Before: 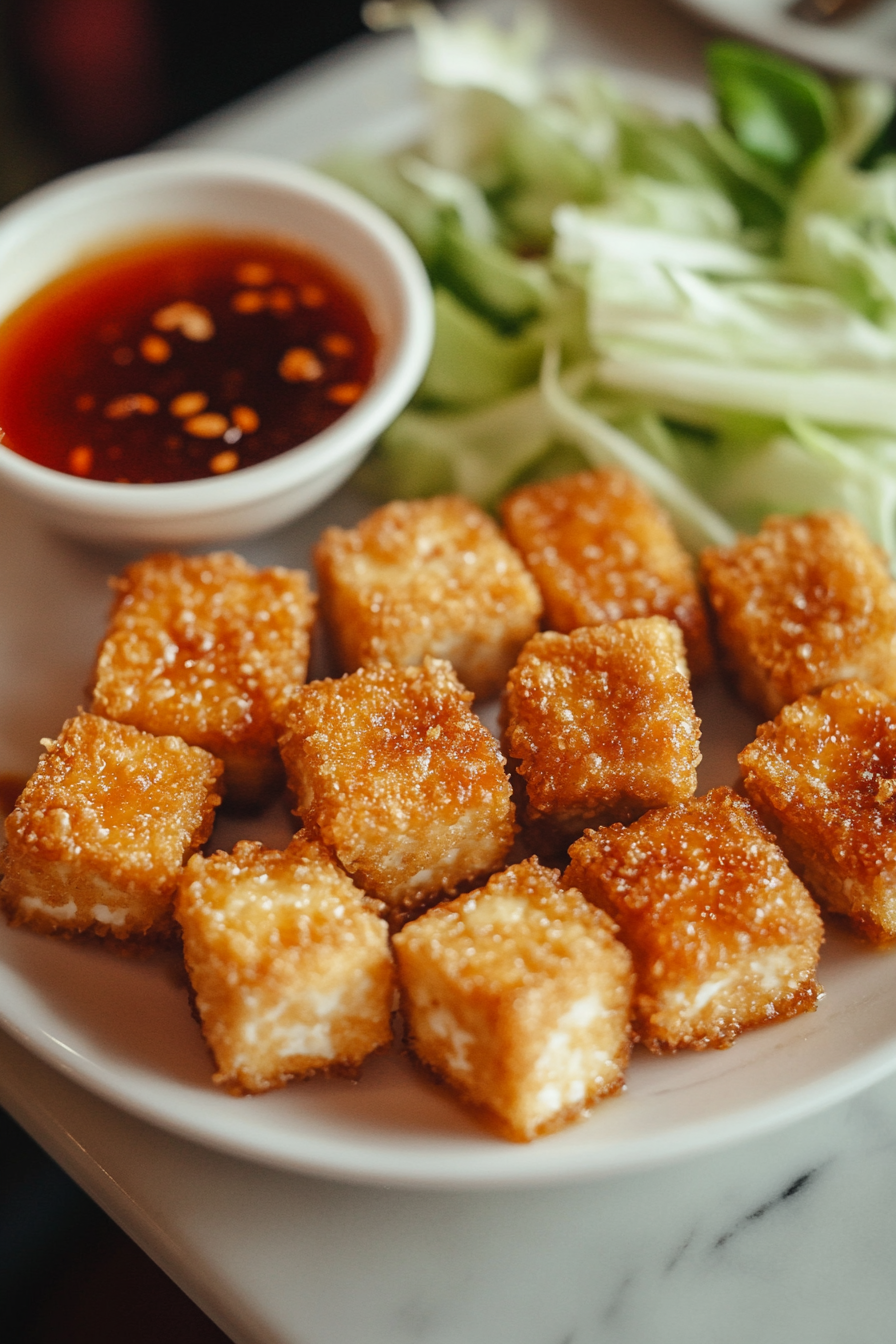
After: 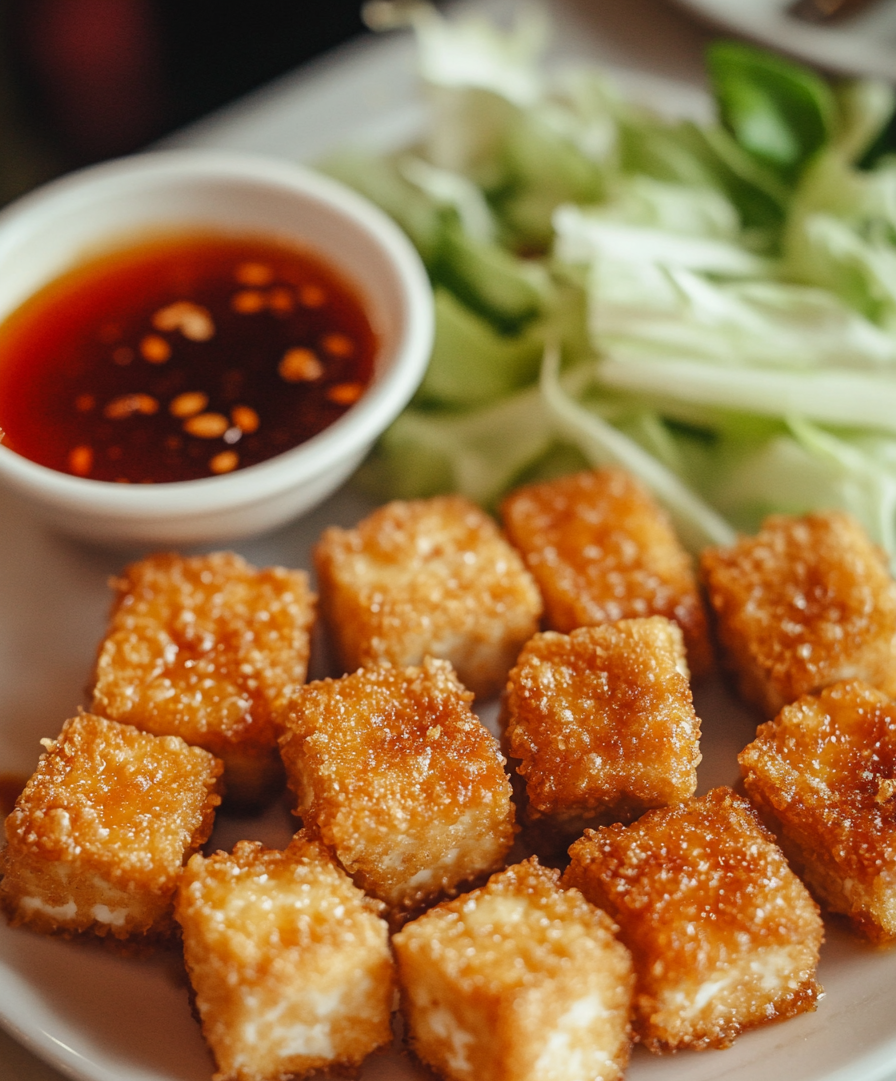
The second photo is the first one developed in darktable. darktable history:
crop: bottom 19.53%
